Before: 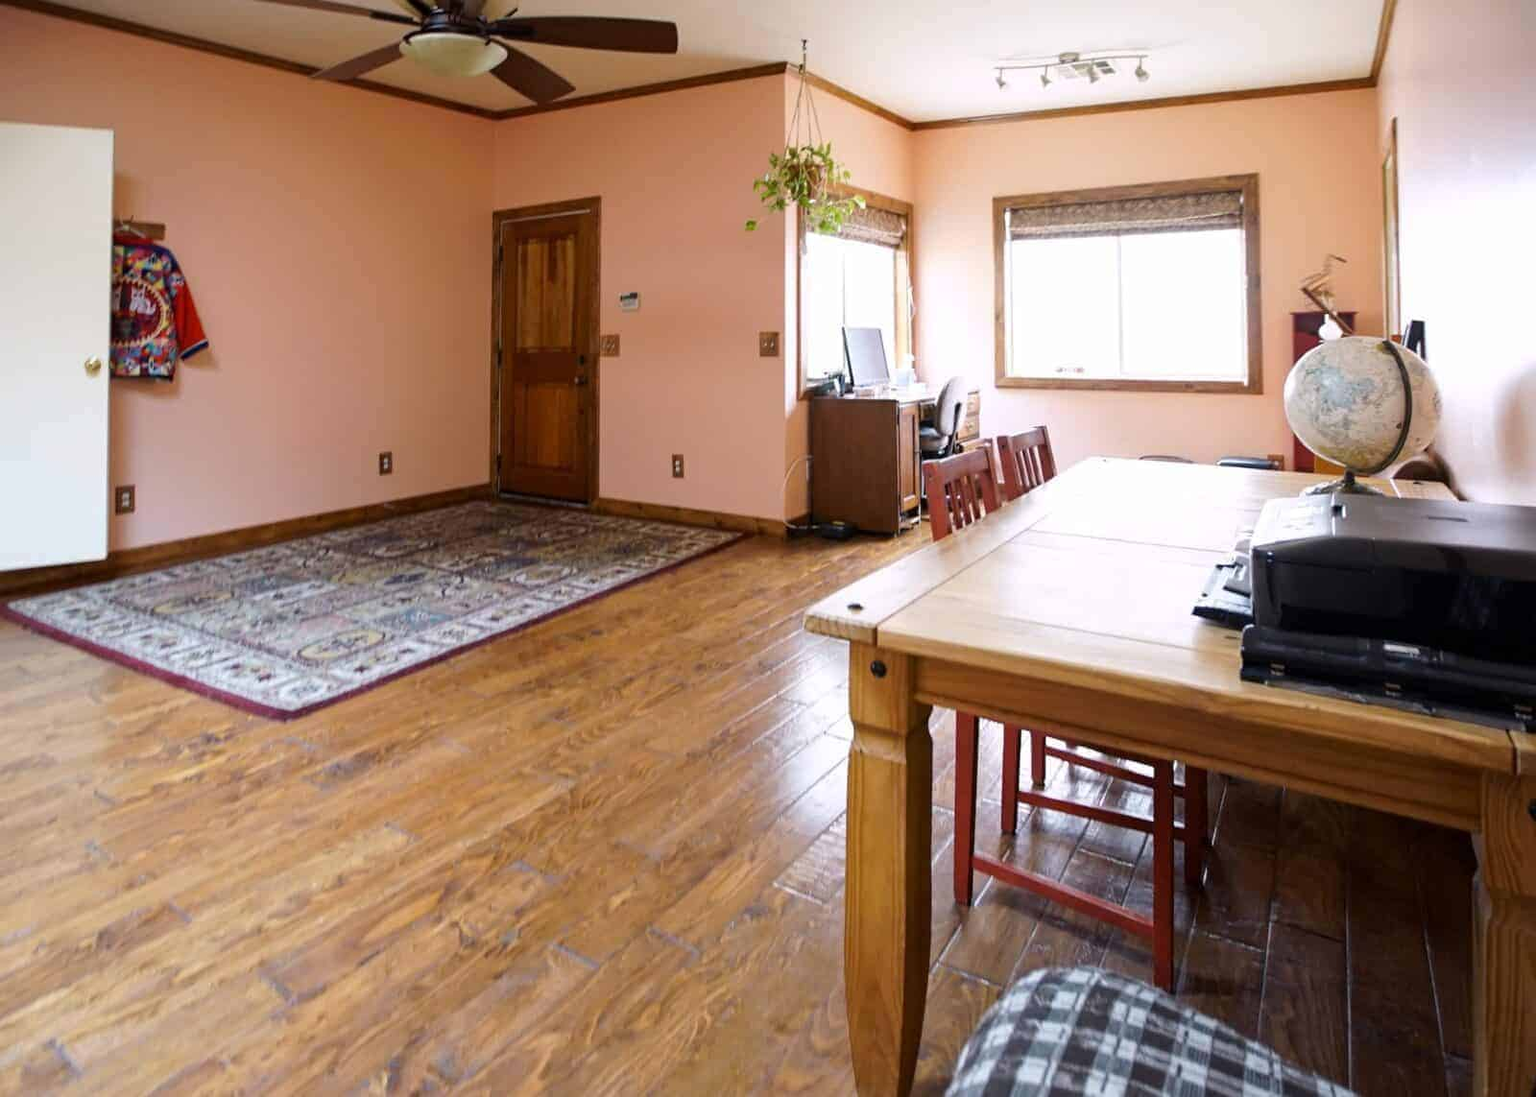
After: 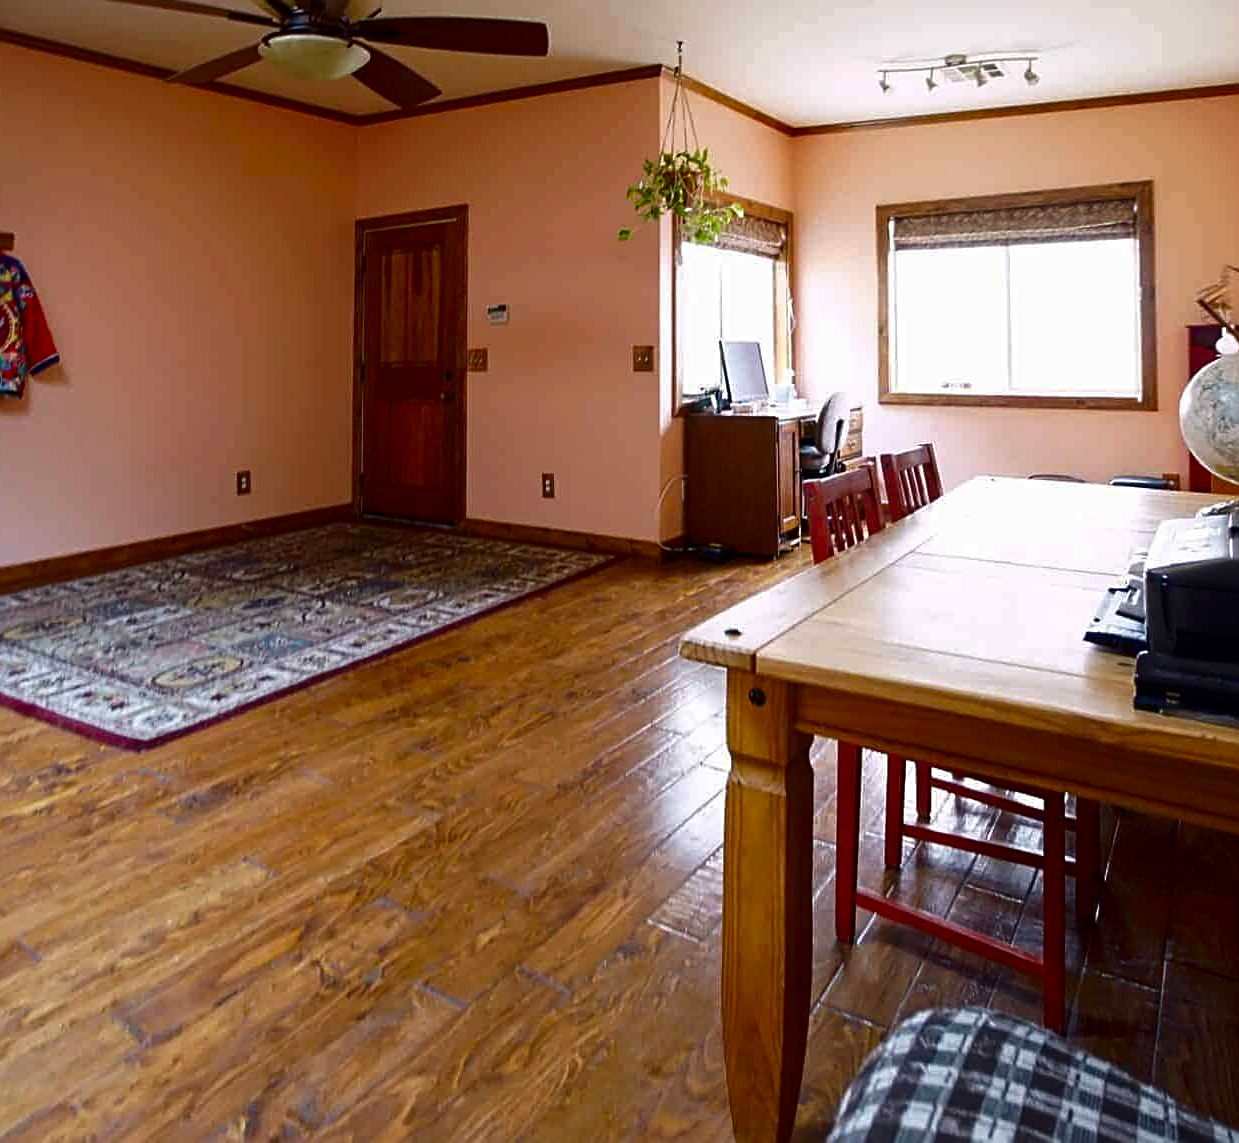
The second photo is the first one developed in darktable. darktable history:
sharpen: on, module defaults
crop: left 9.894%, right 12.661%
contrast brightness saturation: brightness -0.252, saturation 0.201
